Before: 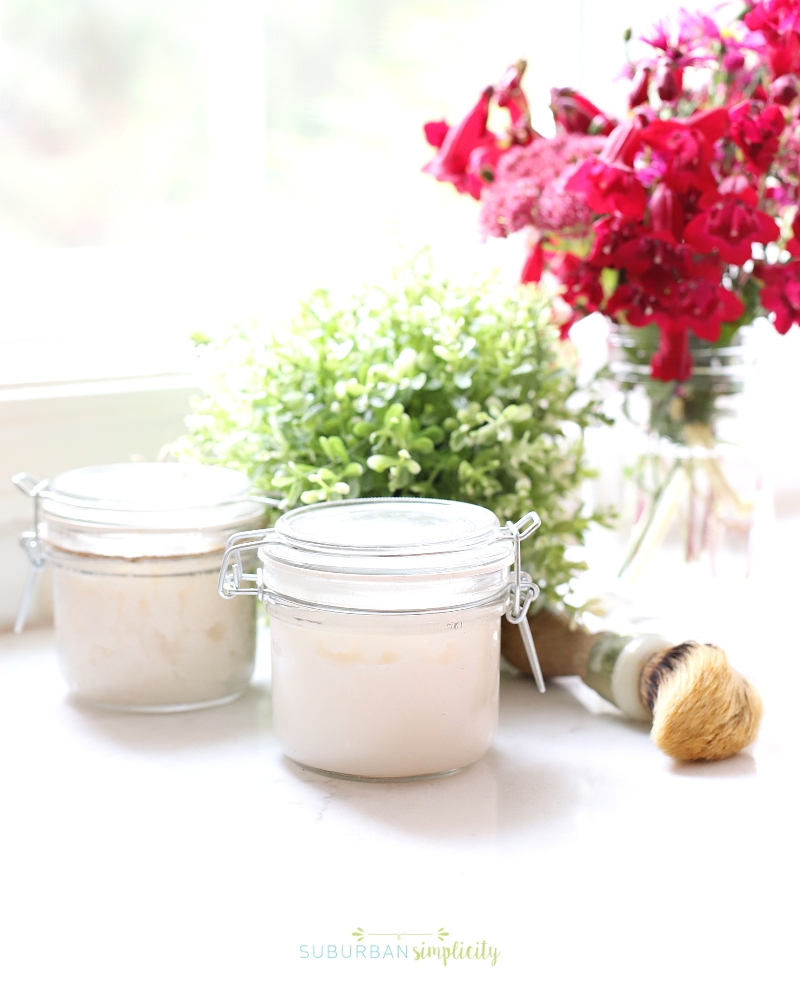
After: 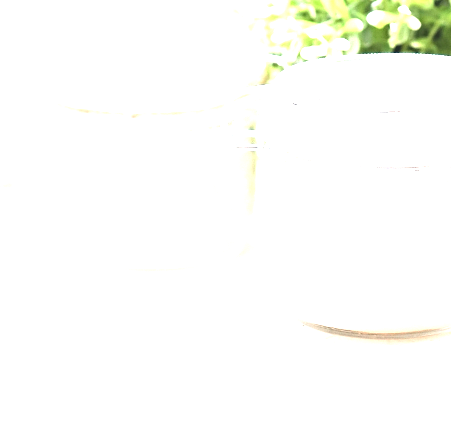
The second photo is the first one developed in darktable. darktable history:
local contrast: mode bilateral grid, contrast 30, coarseness 25, midtone range 0.2
crop: top 44.483%, right 43.593%, bottom 12.892%
exposure: black level correction 0, exposure 1.7 EV, compensate exposure bias true, compensate highlight preservation false
